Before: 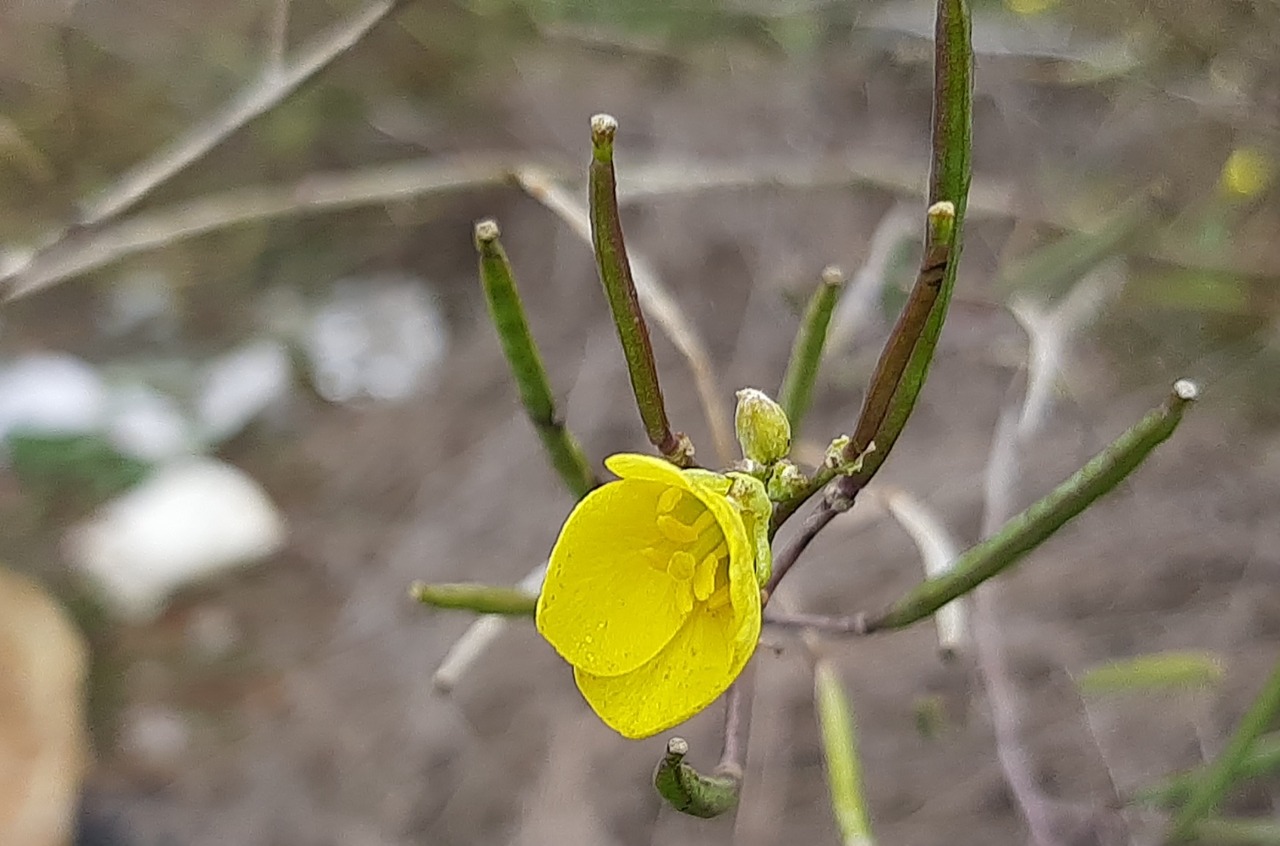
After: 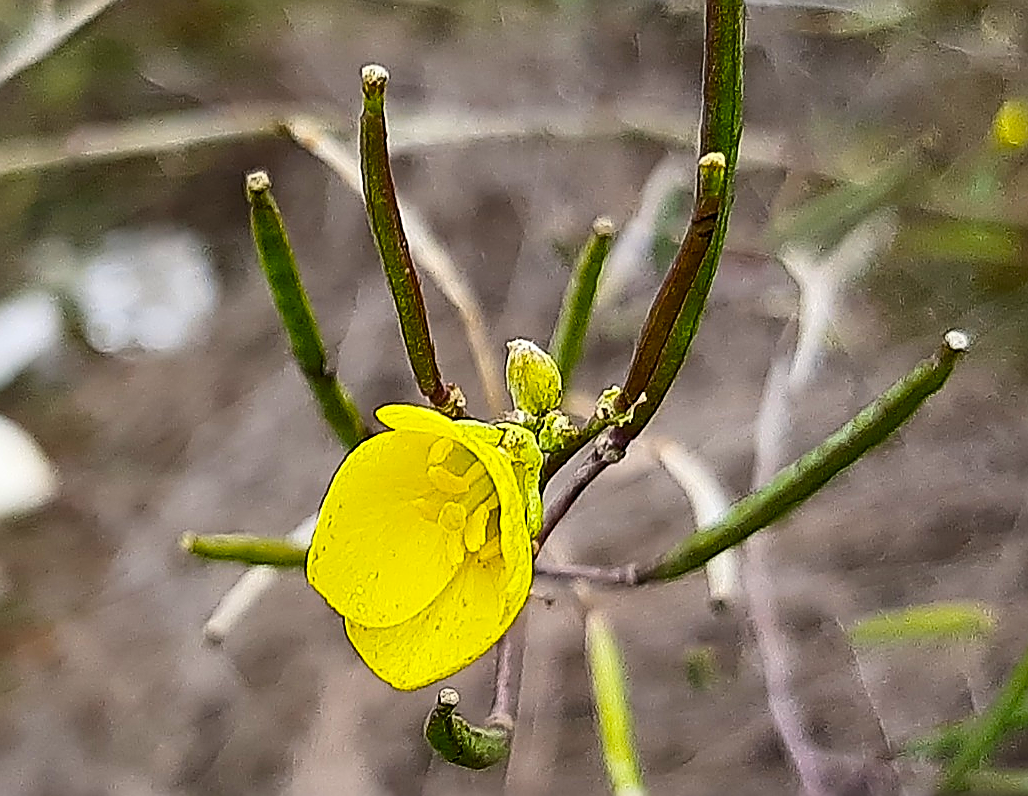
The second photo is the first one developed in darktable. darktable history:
crop and rotate: left 17.921%, top 5.897%, right 1.736%
color balance rgb: power › hue 311.27°, perceptual saturation grading › global saturation 35.742%, global vibrance 20%
contrast brightness saturation: contrast 0.284
sharpen: radius 1.633, amount 1.305
